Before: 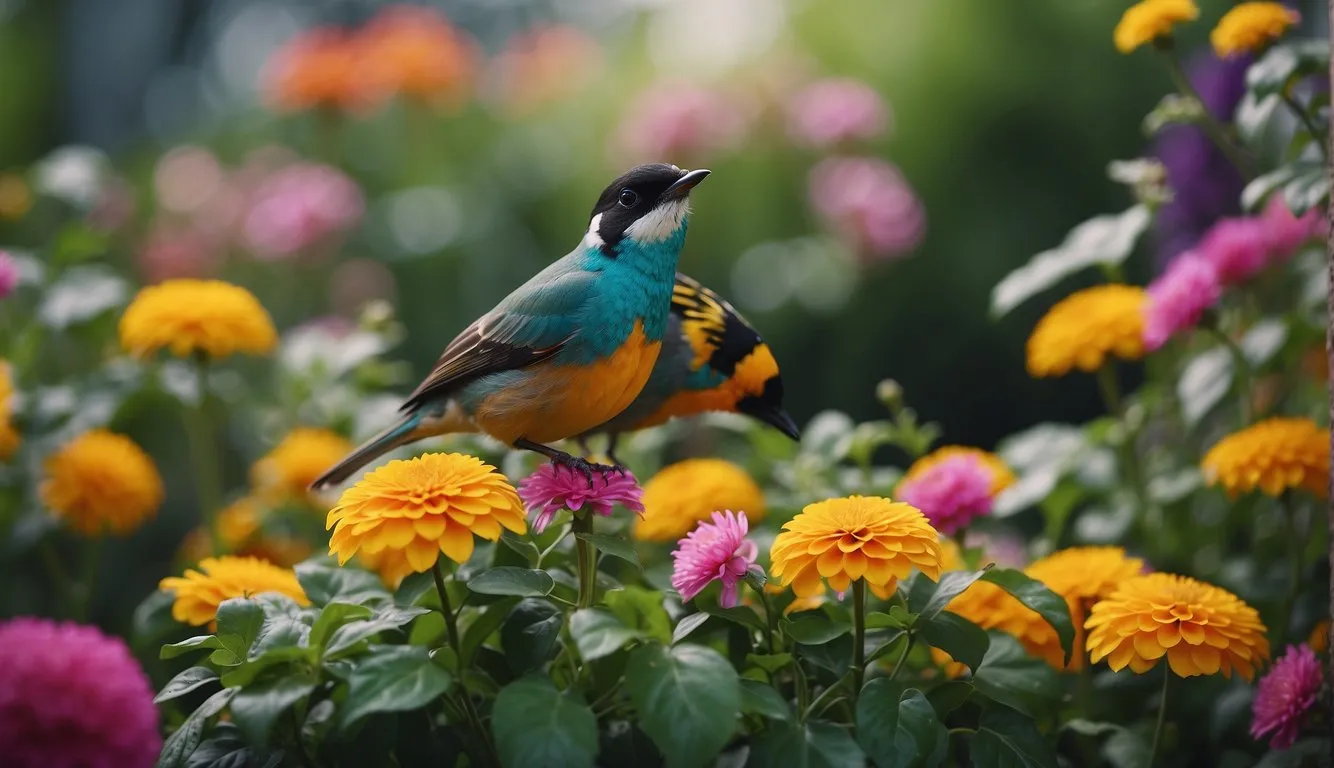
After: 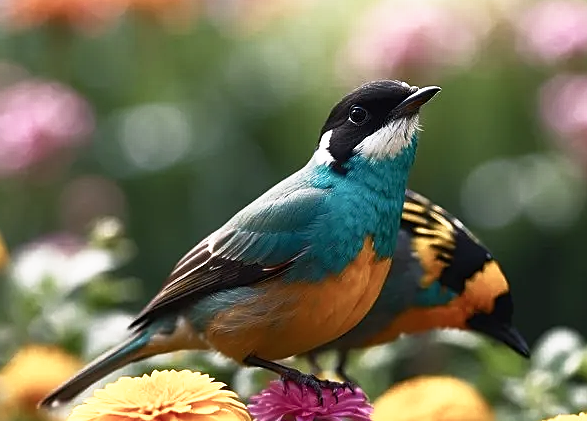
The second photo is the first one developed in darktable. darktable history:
crop: left 20.248%, top 10.86%, right 35.675%, bottom 34.321%
base curve: curves: ch0 [(0, 0) (0.495, 0.917) (1, 1)], preserve colors none
color balance rgb: perceptual saturation grading › highlights -31.88%, perceptual saturation grading › mid-tones 5.8%, perceptual saturation grading › shadows 18.12%, perceptual brilliance grading › highlights 3.62%, perceptual brilliance grading › mid-tones -18.12%, perceptual brilliance grading › shadows -41.3%
sharpen: on, module defaults
